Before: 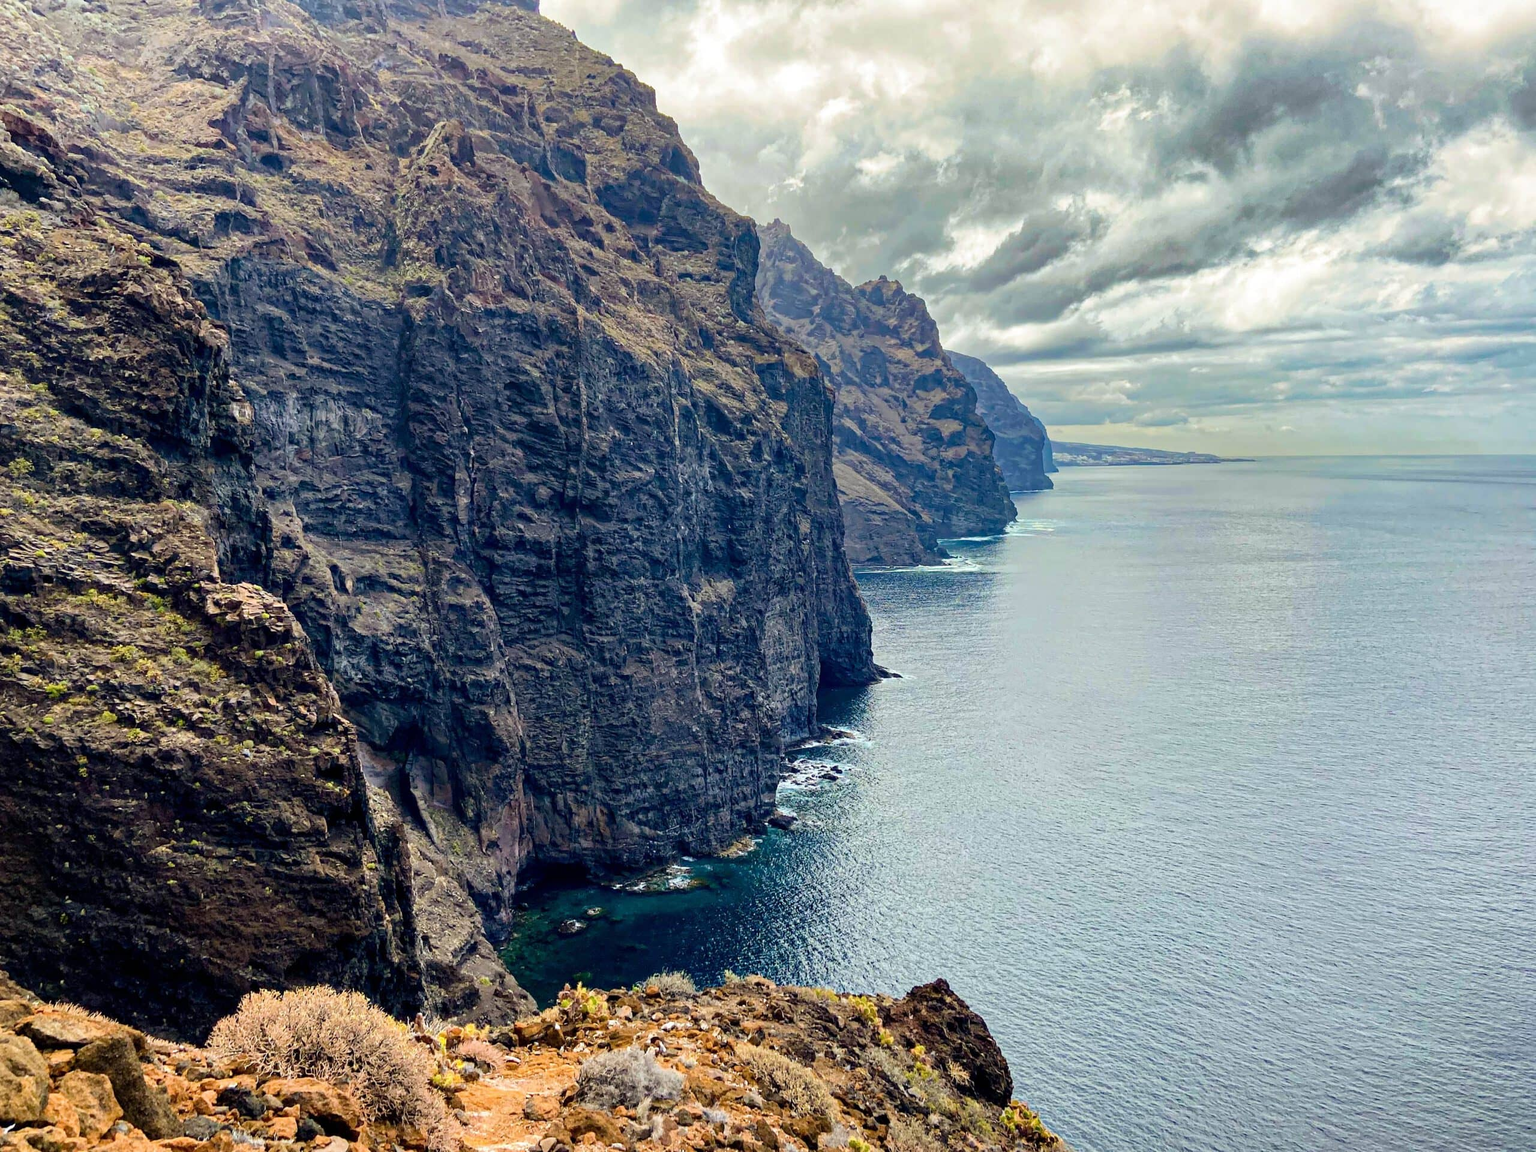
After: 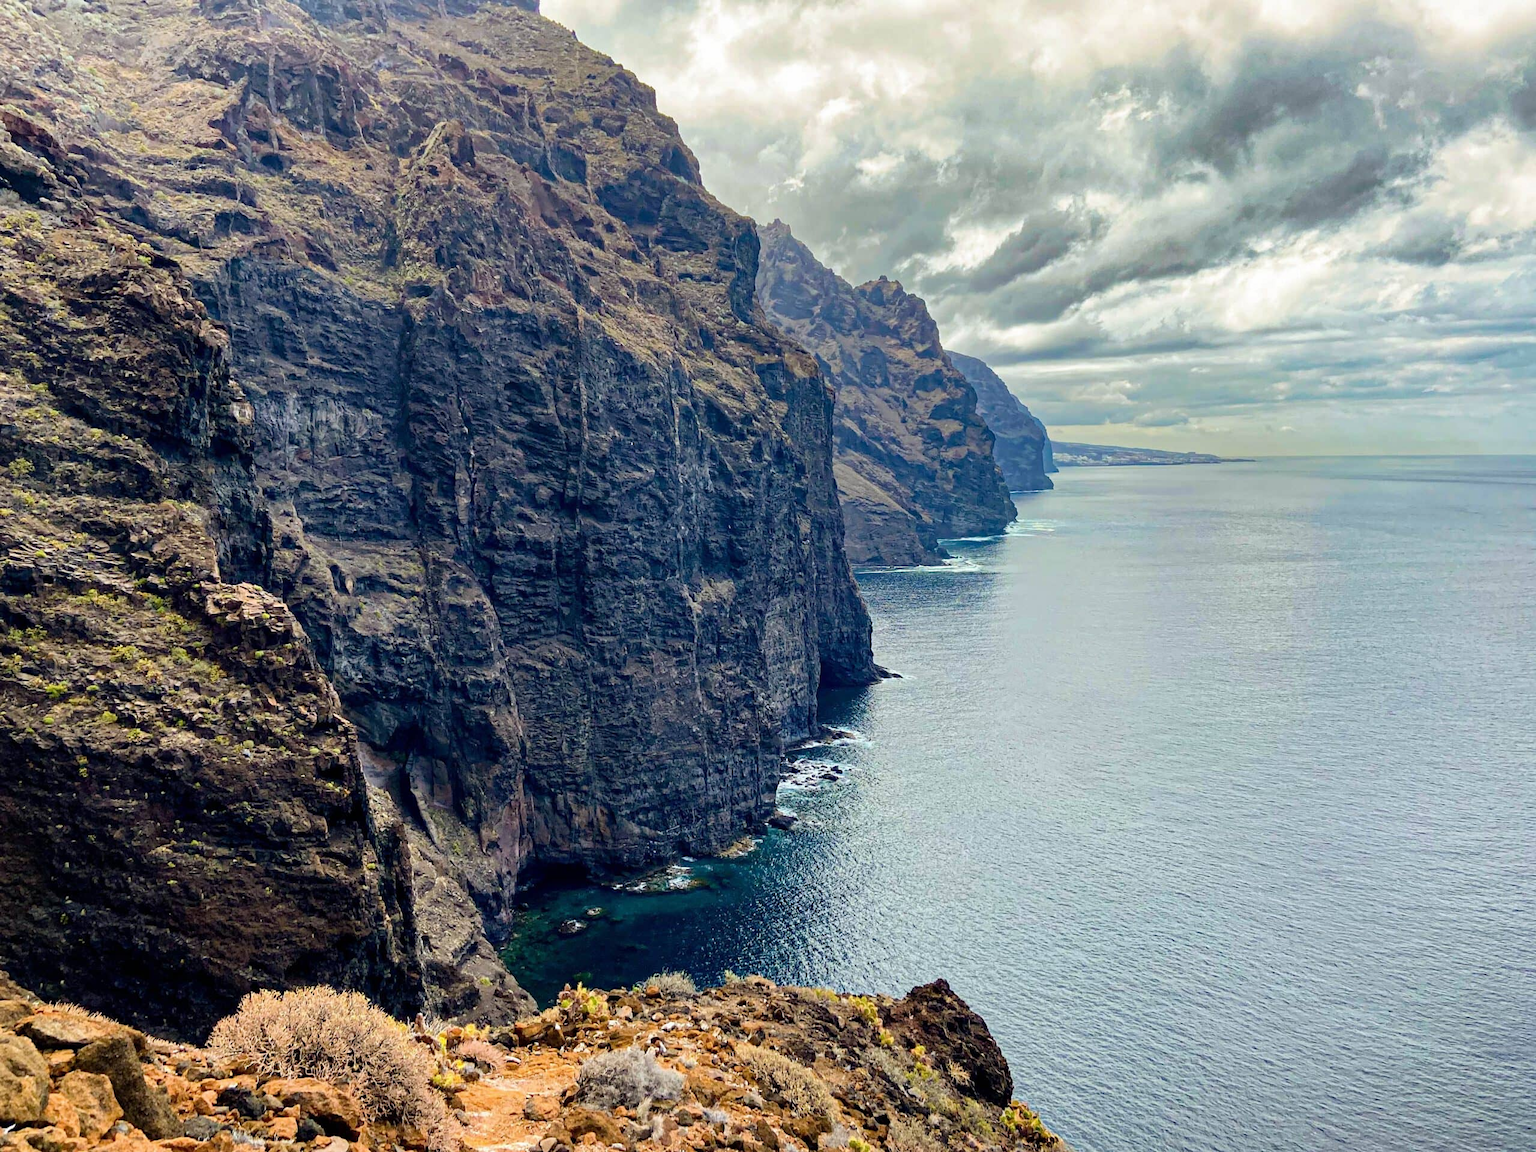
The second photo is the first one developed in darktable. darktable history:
exposure: exposure -0.019 EV, compensate exposure bias true, compensate highlight preservation false
